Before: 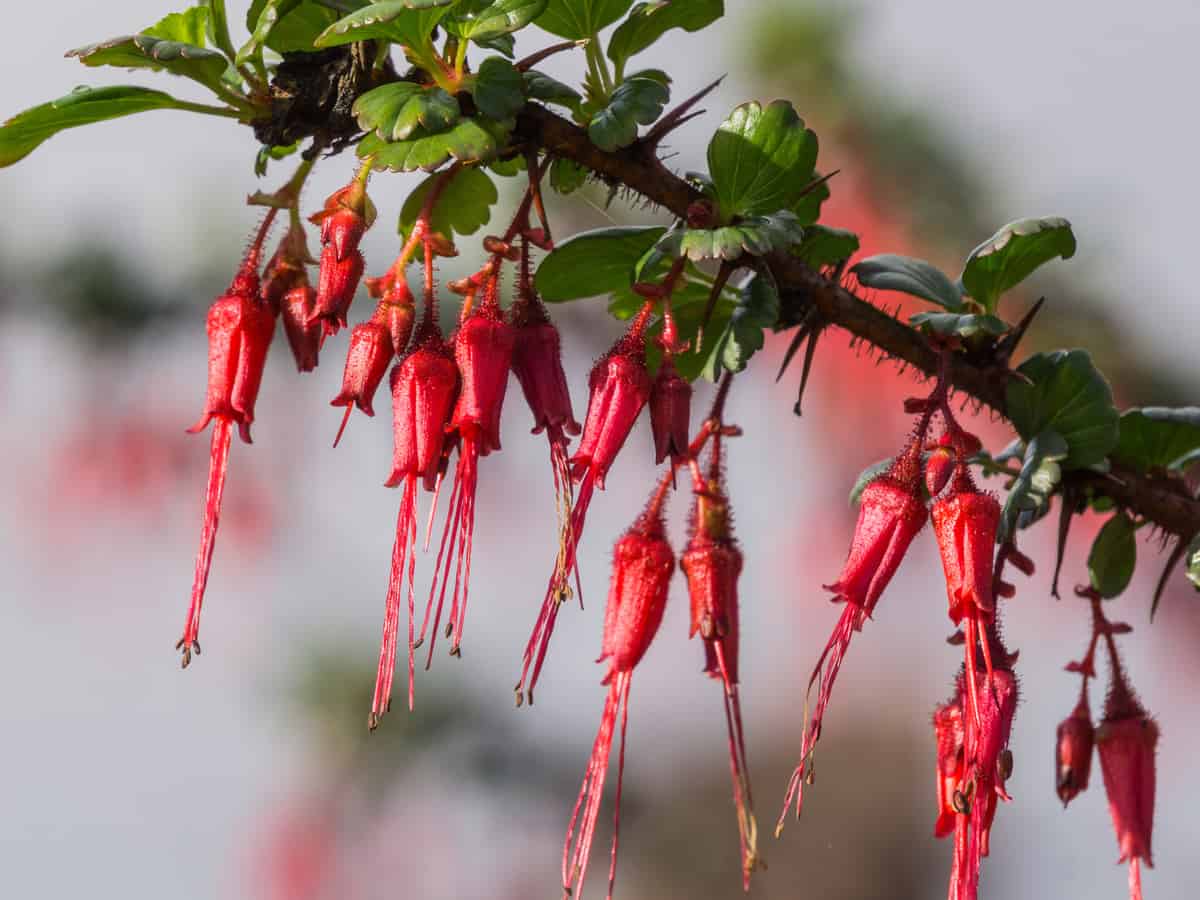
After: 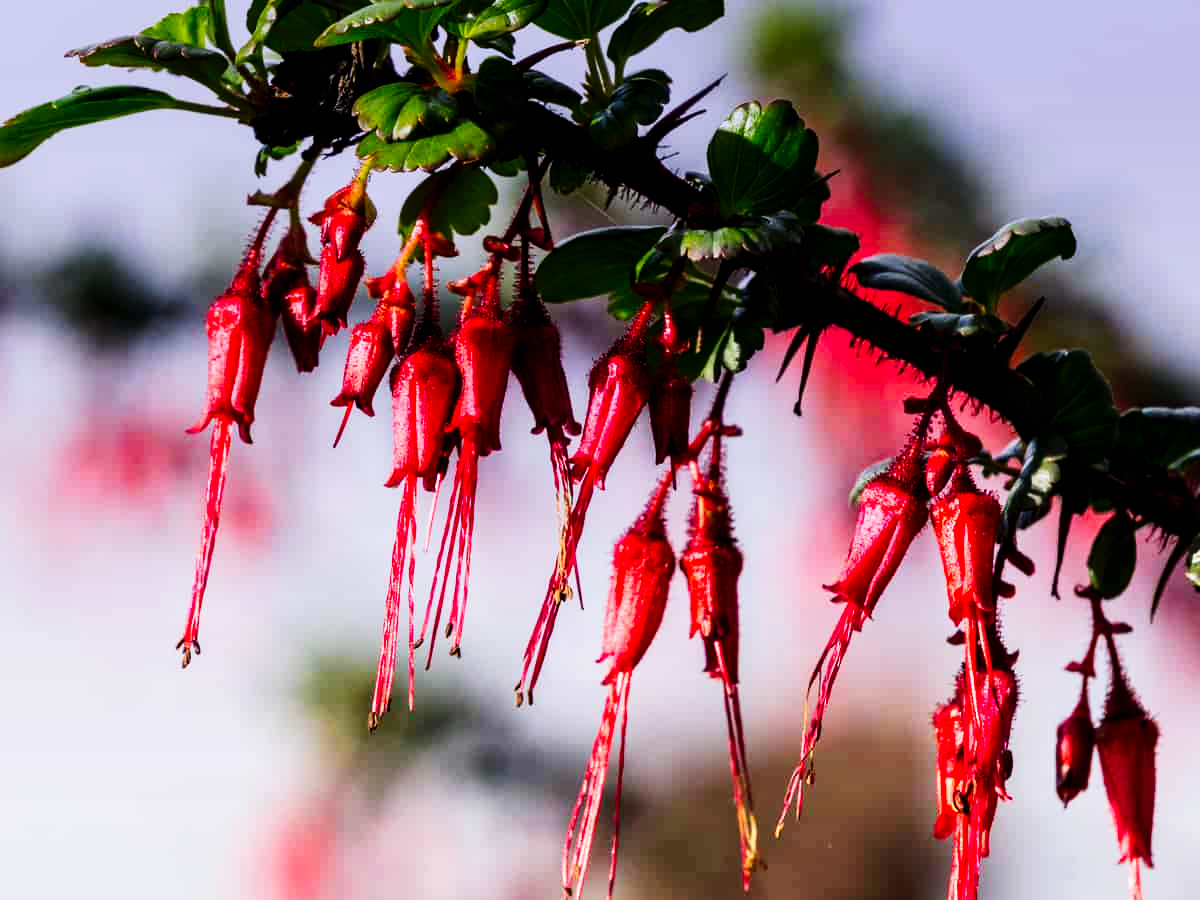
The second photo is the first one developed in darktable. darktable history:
tone curve: curves: ch0 [(0, 0) (0.003, 0.002) (0.011, 0.002) (0.025, 0.002) (0.044, 0.002) (0.069, 0.002) (0.1, 0.003) (0.136, 0.008) (0.177, 0.03) (0.224, 0.058) (0.277, 0.139) (0.335, 0.233) (0.399, 0.363) (0.468, 0.506) (0.543, 0.649) (0.623, 0.781) (0.709, 0.88) (0.801, 0.956) (0.898, 0.994) (1, 1)], preserve colors none
graduated density: hue 238.83°, saturation 50%
